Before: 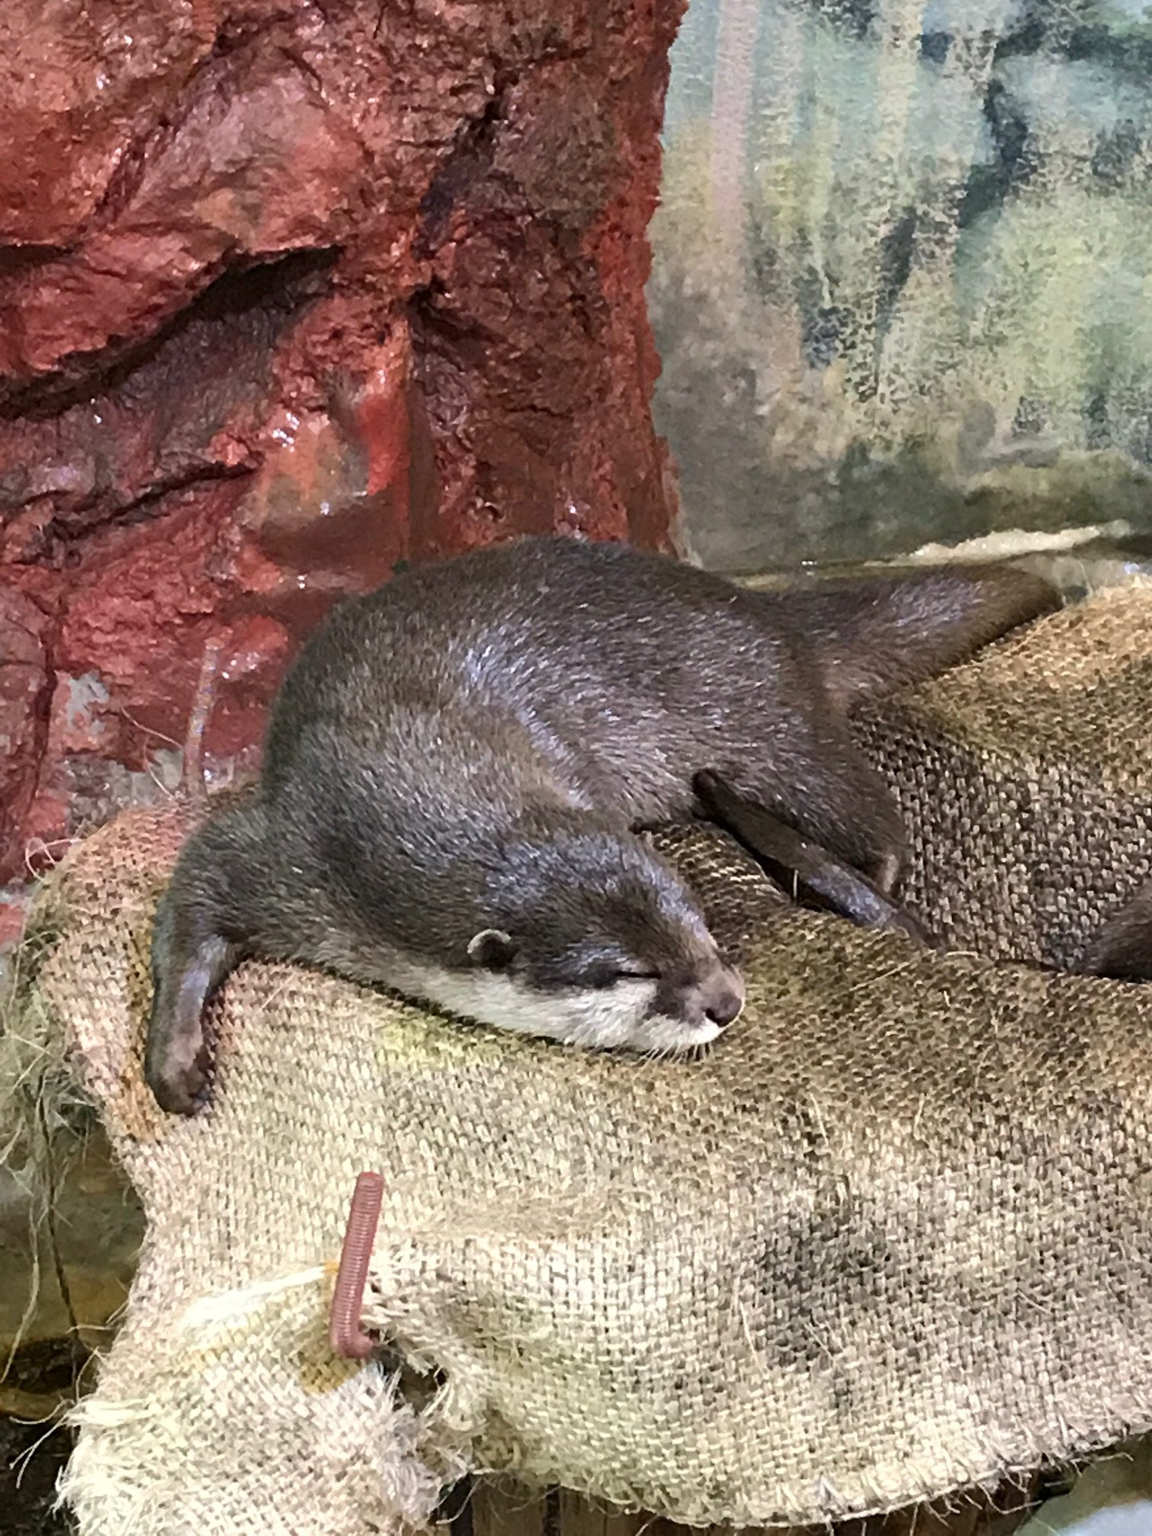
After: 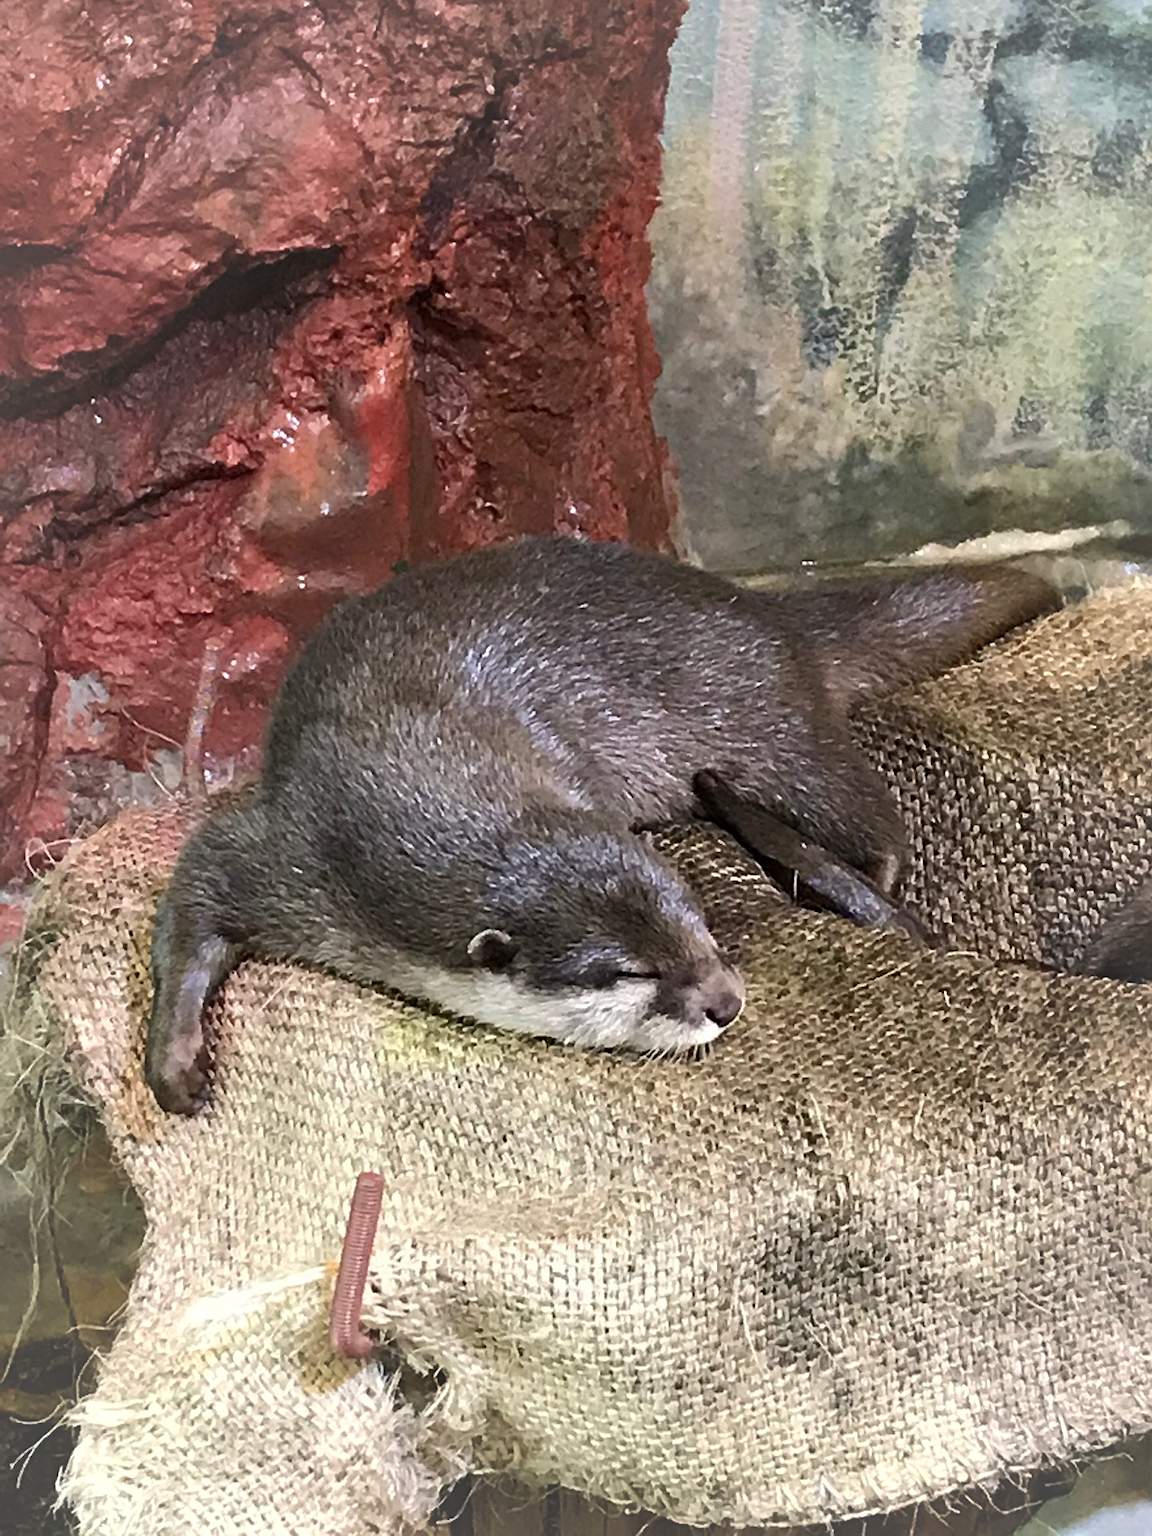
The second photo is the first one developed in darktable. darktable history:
sharpen: radius 1.823, amount 0.393, threshold 1.578
vignetting: fall-off start 63.74%, brightness 0.058, saturation -0.003, width/height ratio 0.881, dithering 8-bit output
